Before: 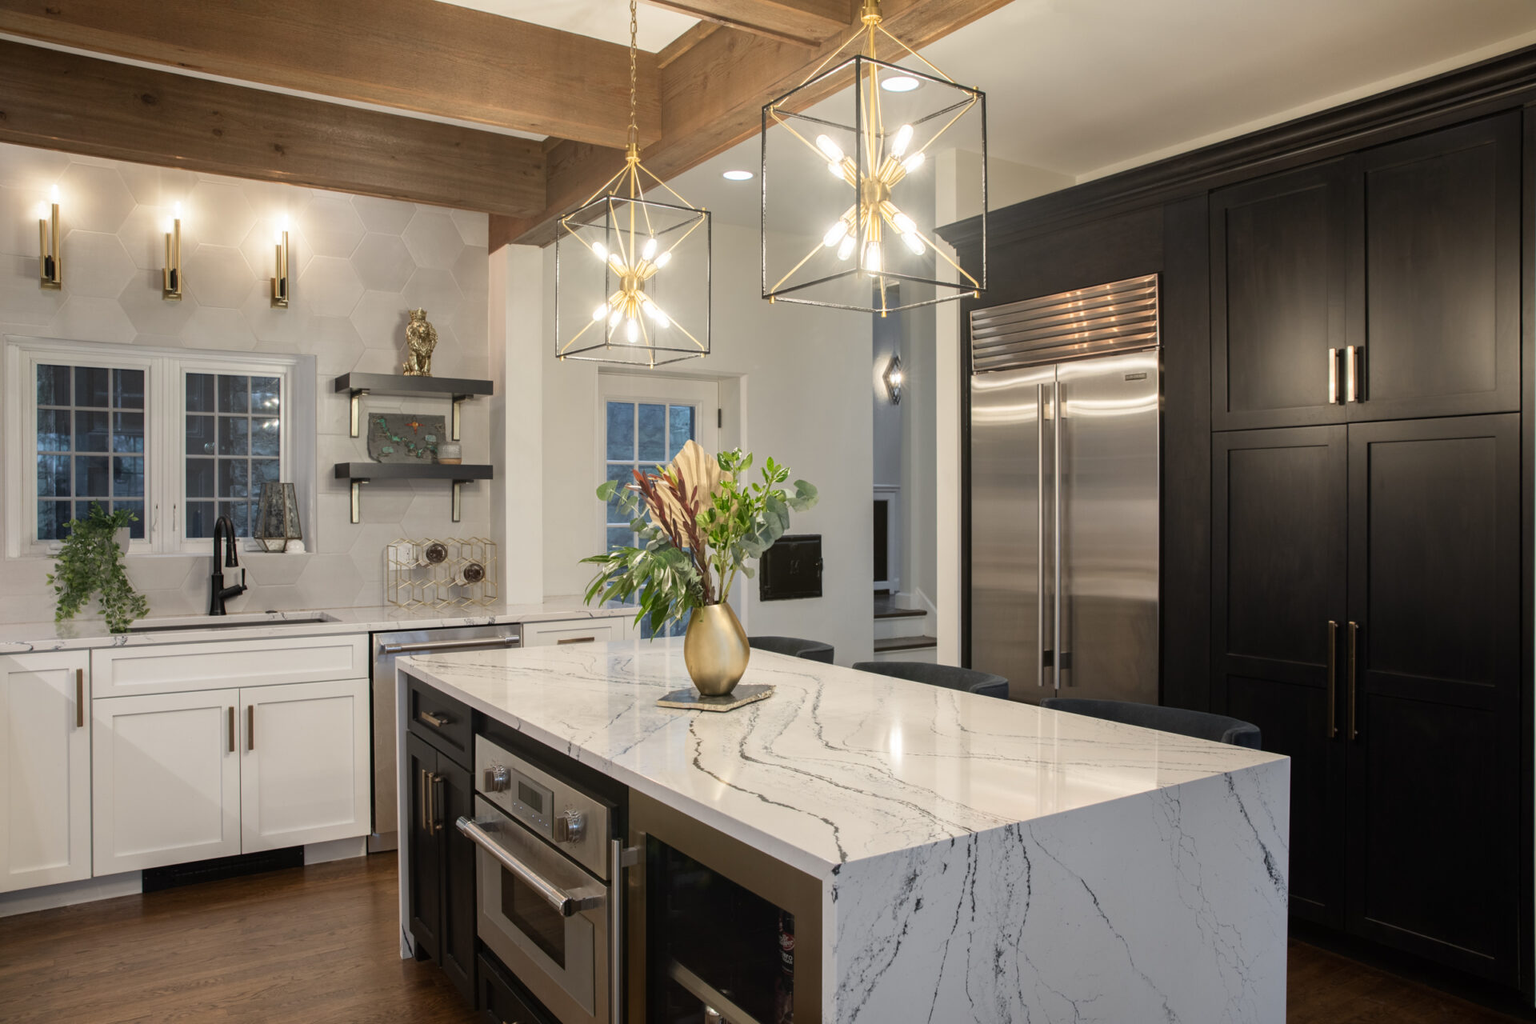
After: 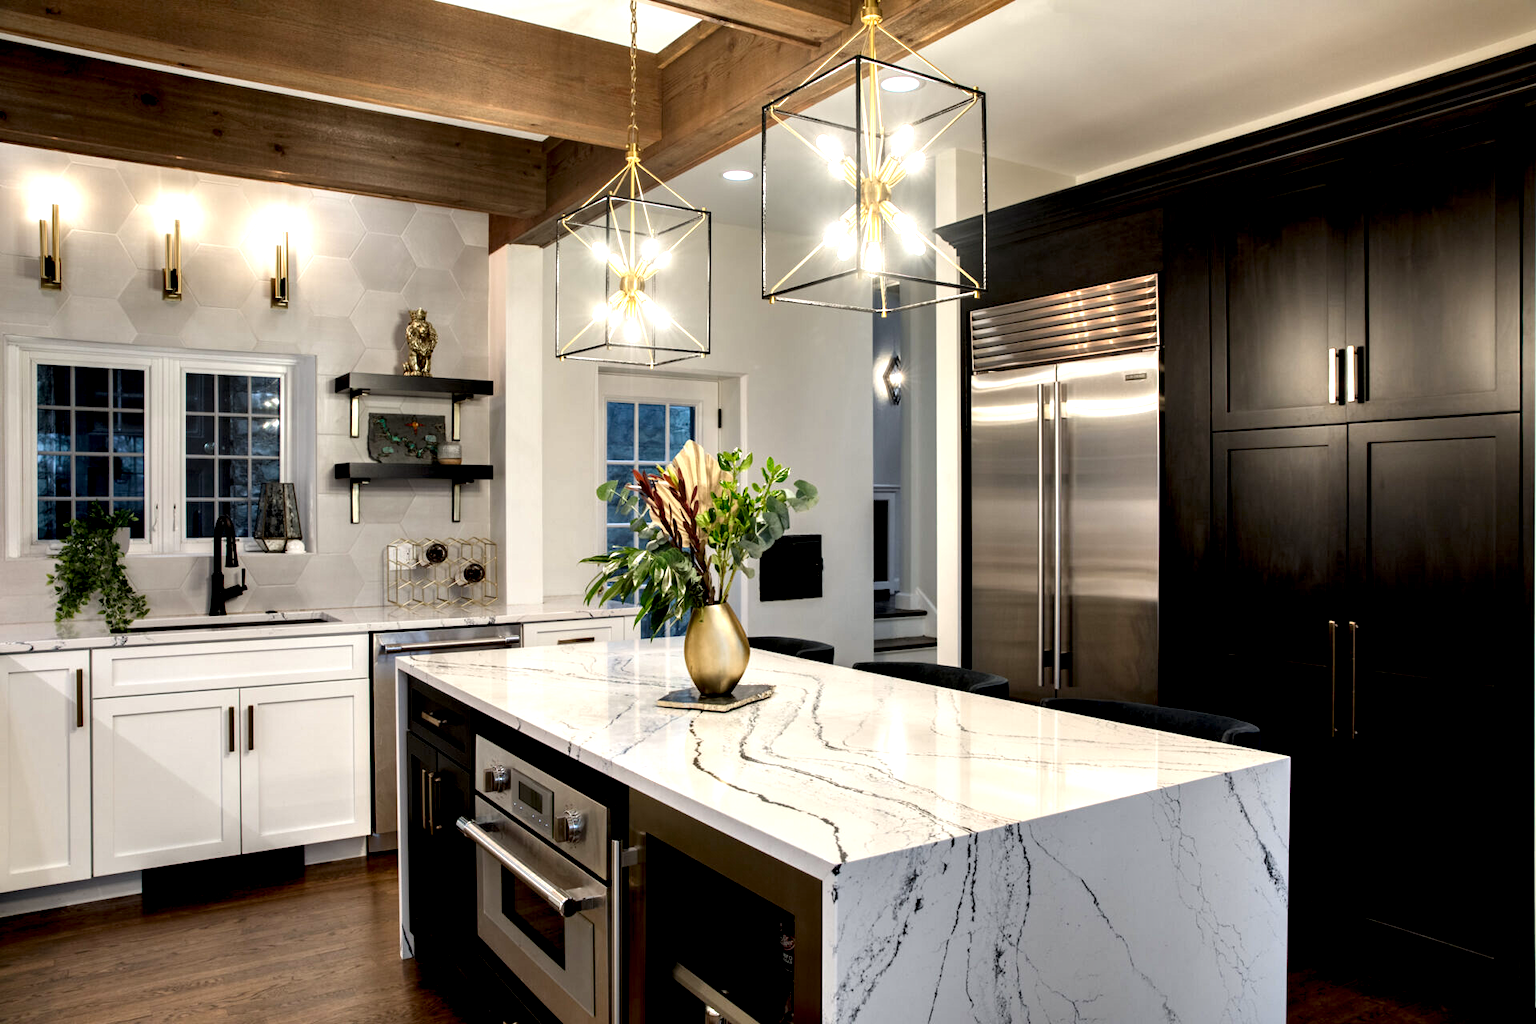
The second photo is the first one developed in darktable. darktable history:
exposure: black level correction 0.007, exposure 0.105 EV, compensate exposure bias true, compensate highlight preservation false
contrast equalizer: y [[0.627 ×6], [0.563 ×6], [0 ×6], [0 ×6], [0 ×6]]
